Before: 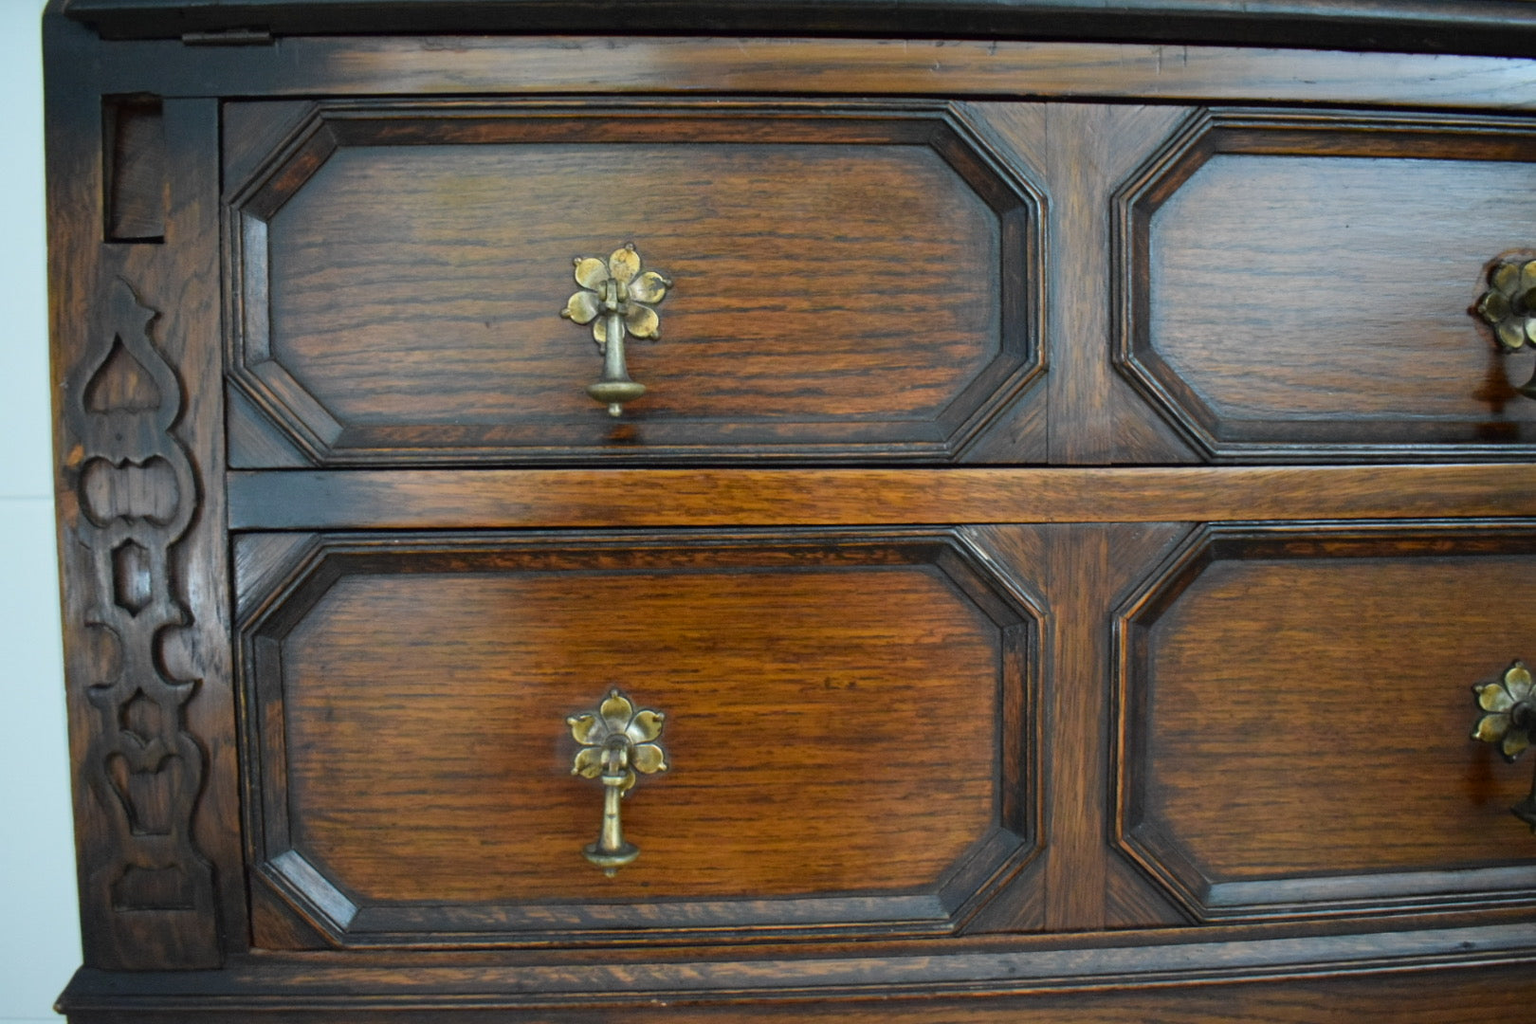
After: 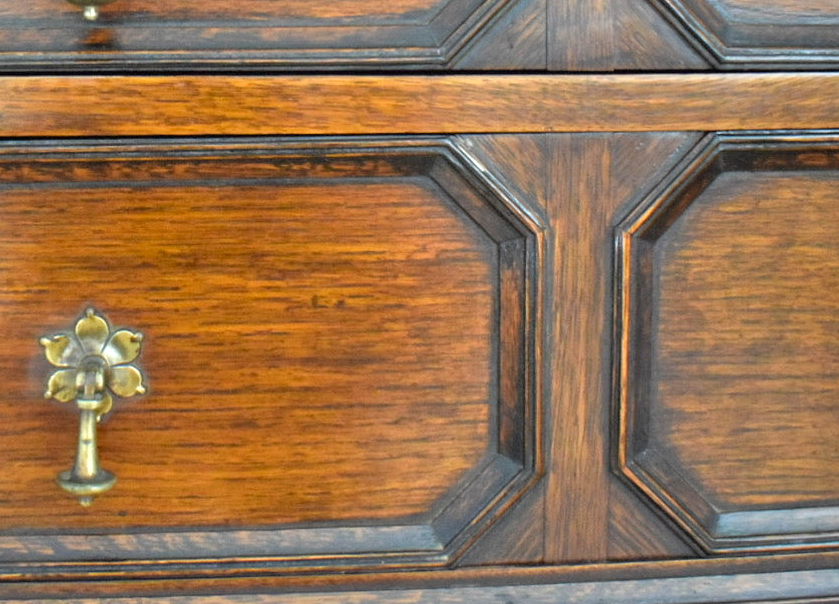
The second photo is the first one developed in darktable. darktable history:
crop: left 34.479%, top 38.822%, right 13.718%, bottom 5.172%
tone equalizer: -7 EV 0.15 EV, -6 EV 0.6 EV, -5 EV 1.15 EV, -4 EV 1.33 EV, -3 EV 1.15 EV, -2 EV 0.6 EV, -1 EV 0.15 EV, mask exposure compensation -0.5 EV
